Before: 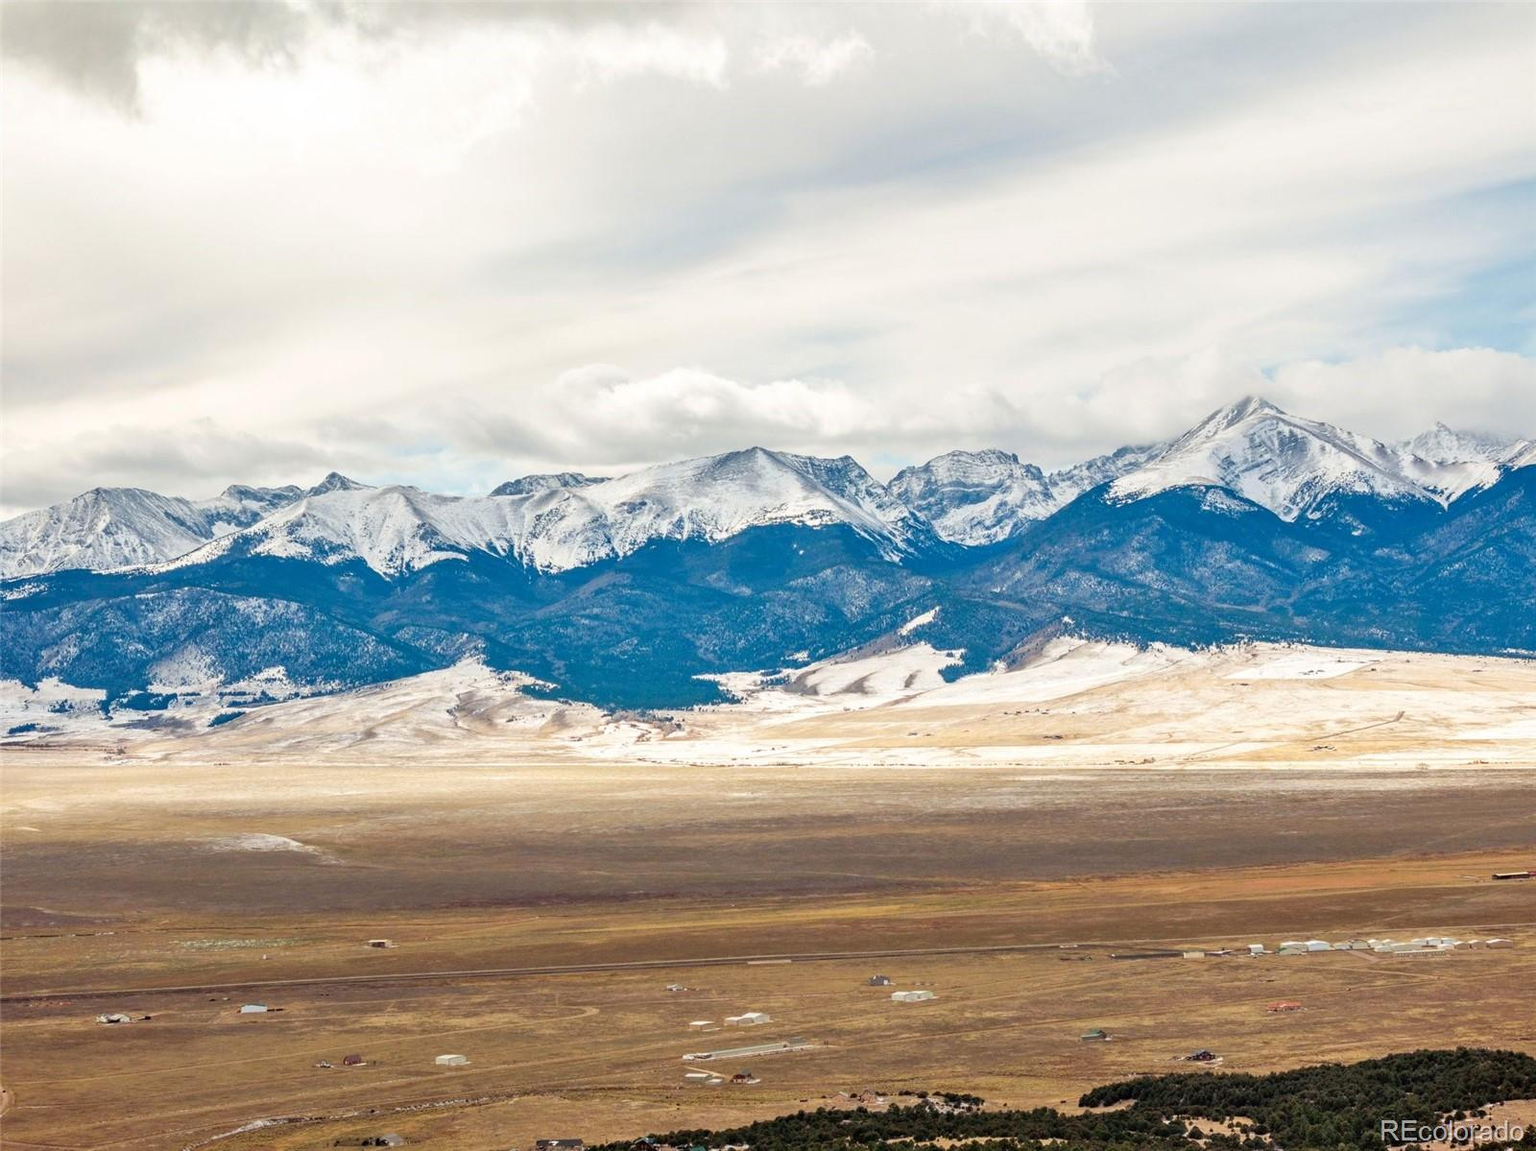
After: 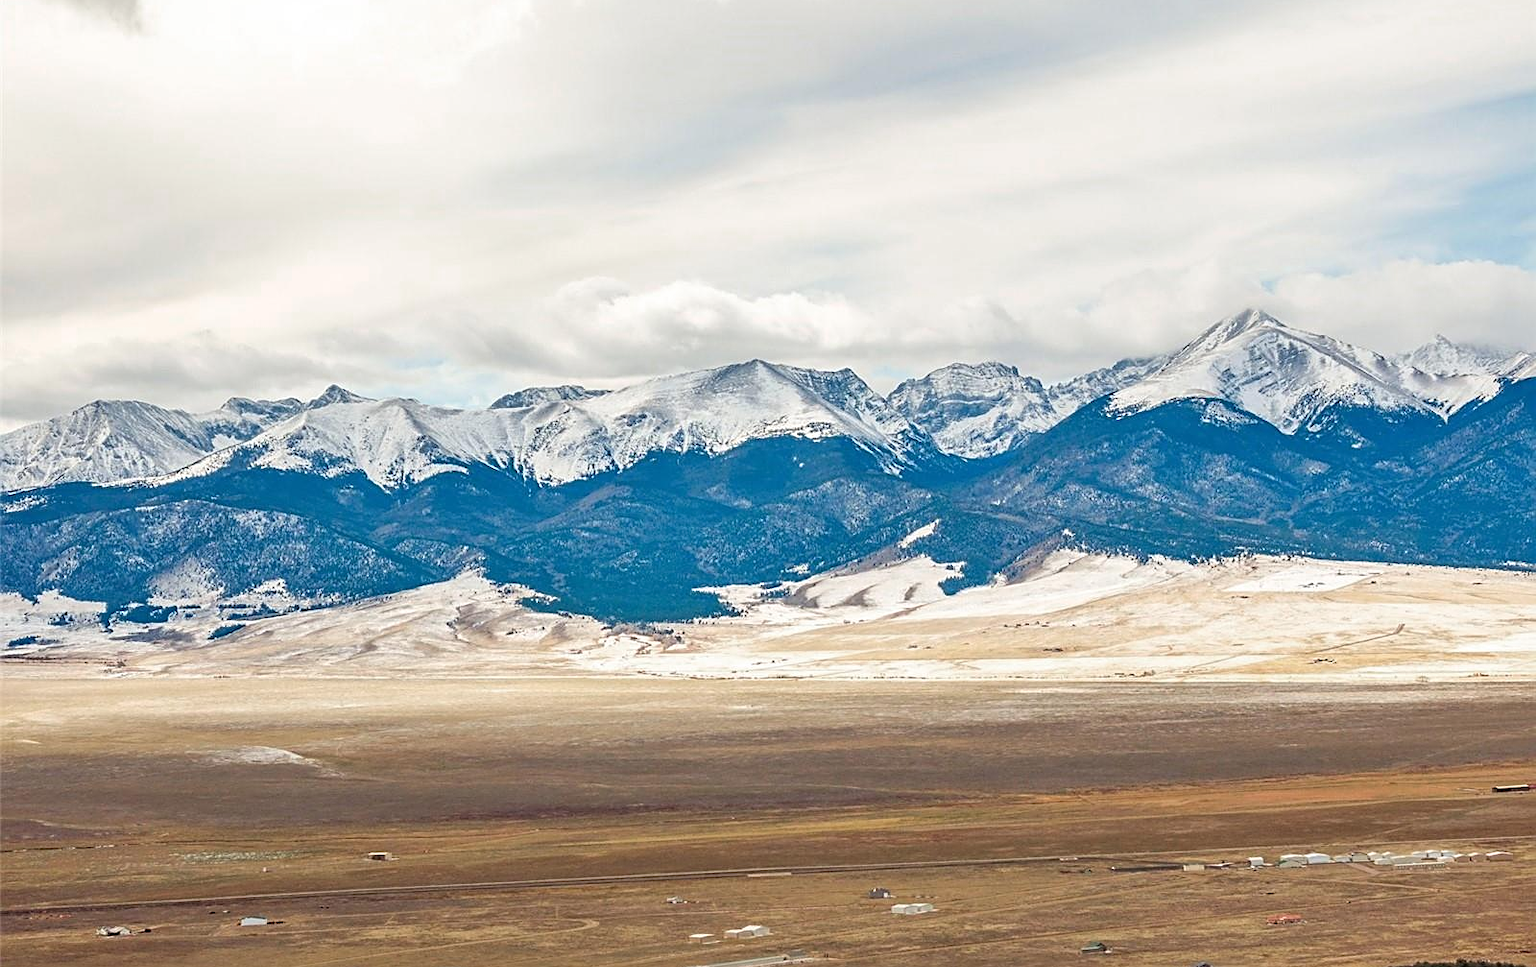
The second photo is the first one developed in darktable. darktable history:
color zones: curves: ch0 [(0, 0.5) (0.143, 0.5) (0.286, 0.456) (0.429, 0.5) (0.571, 0.5) (0.714, 0.5) (0.857, 0.5) (1, 0.5)]; ch1 [(0, 0.5) (0.143, 0.5) (0.286, 0.422) (0.429, 0.5) (0.571, 0.5) (0.714, 0.5) (0.857, 0.5) (1, 0.5)]
sharpen: on, module defaults
crop: top 7.625%, bottom 8.027%
